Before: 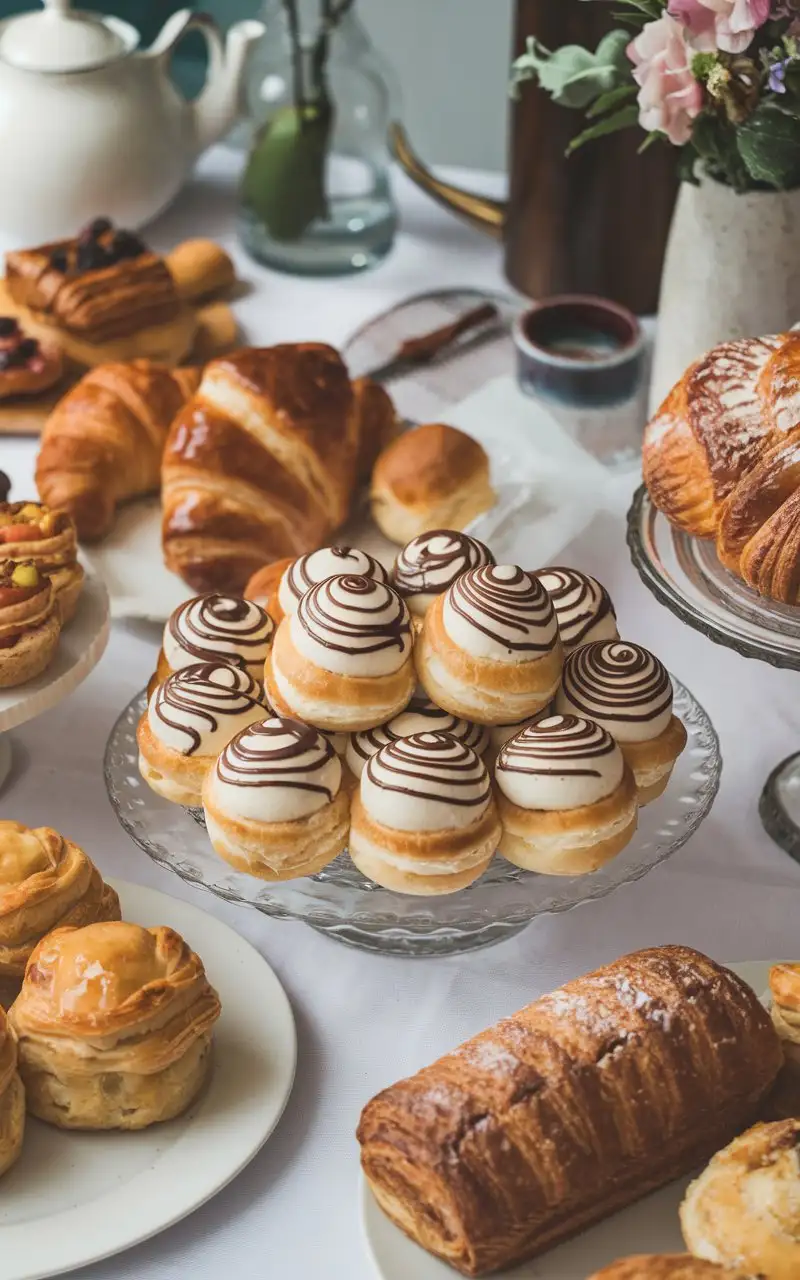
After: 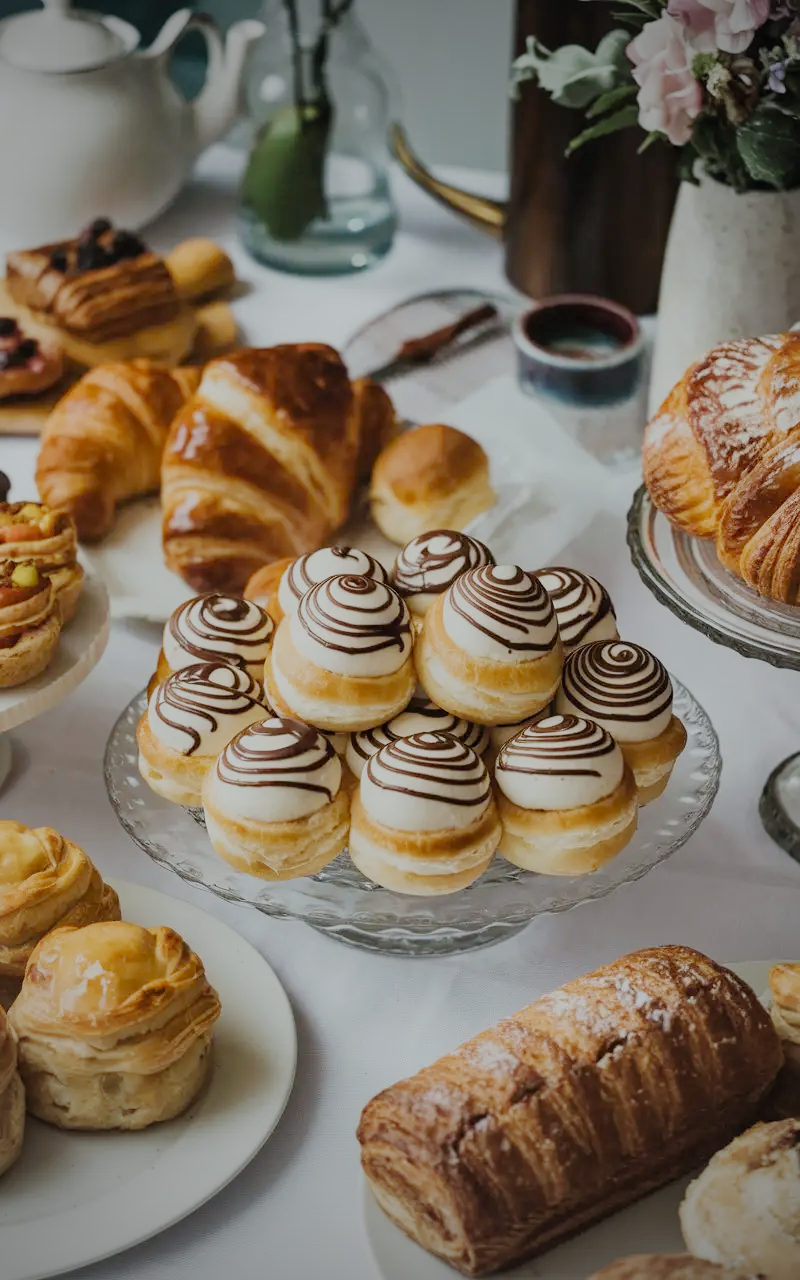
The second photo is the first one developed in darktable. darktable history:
filmic rgb: black relative exposure -6.22 EV, white relative exposure 6.94 EV, hardness 2.25, add noise in highlights 0.002, preserve chrominance no, color science v3 (2019), use custom middle-gray values true, contrast in highlights soft
vignetting: fall-off start 66.98%, width/height ratio 1.018
color calibration: illuminant Planckian (black body), x 0.352, y 0.352, temperature 4762.97 K, gamut compression 0.999
